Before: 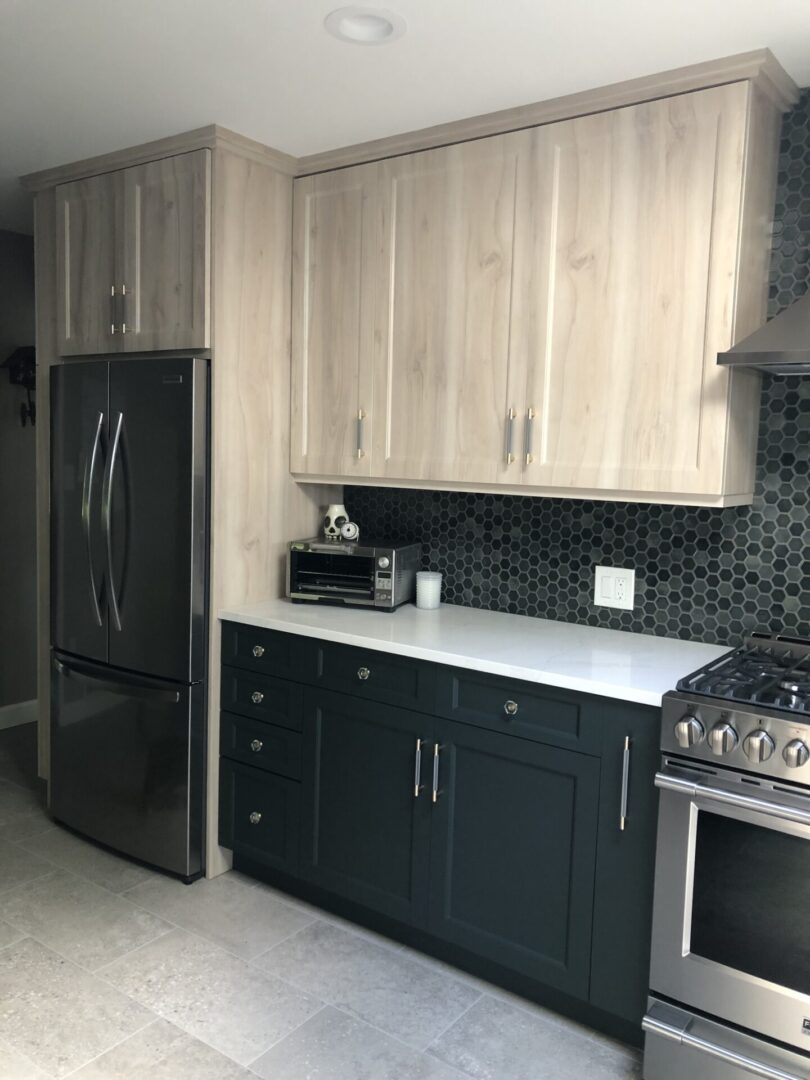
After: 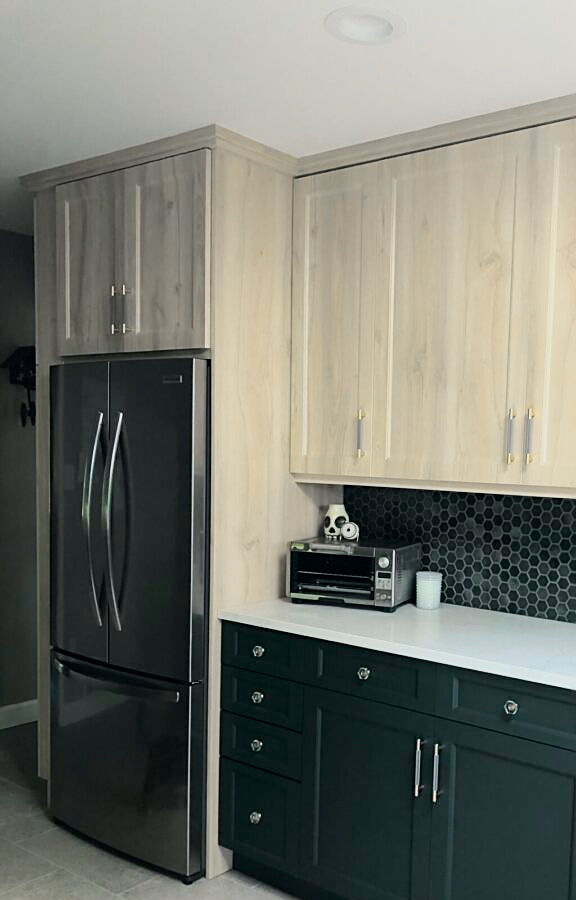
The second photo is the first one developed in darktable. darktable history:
sharpen: on, module defaults
tone curve: curves: ch0 [(0, 0) (0.048, 0.024) (0.099, 0.082) (0.227, 0.255) (0.407, 0.482) (0.543, 0.634) (0.719, 0.77) (0.837, 0.843) (1, 0.906)]; ch1 [(0, 0) (0.3, 0.268) (0.404, 0.374) (0.475, 0.463) (0.501, 0.499) (0.514, 0.502) (0.551, 0.541) (0.643, 0.648) (0.682, 0.674) (0.802, 0.812) (1, 1)]; ch2 [(0, 0) (0.259, 0.207) (0.323, 0.311) (0.364, 0.368) (0.442, 0.461) (0.498, 0.498) (0.531, 0.528) (0.581, 0.602) (0.629, 0.659) (0.768, 0.728) (1, 1)], color space Lab, independent channels, preserve colors none
crop: right 28.885%, bottom 16.626%
